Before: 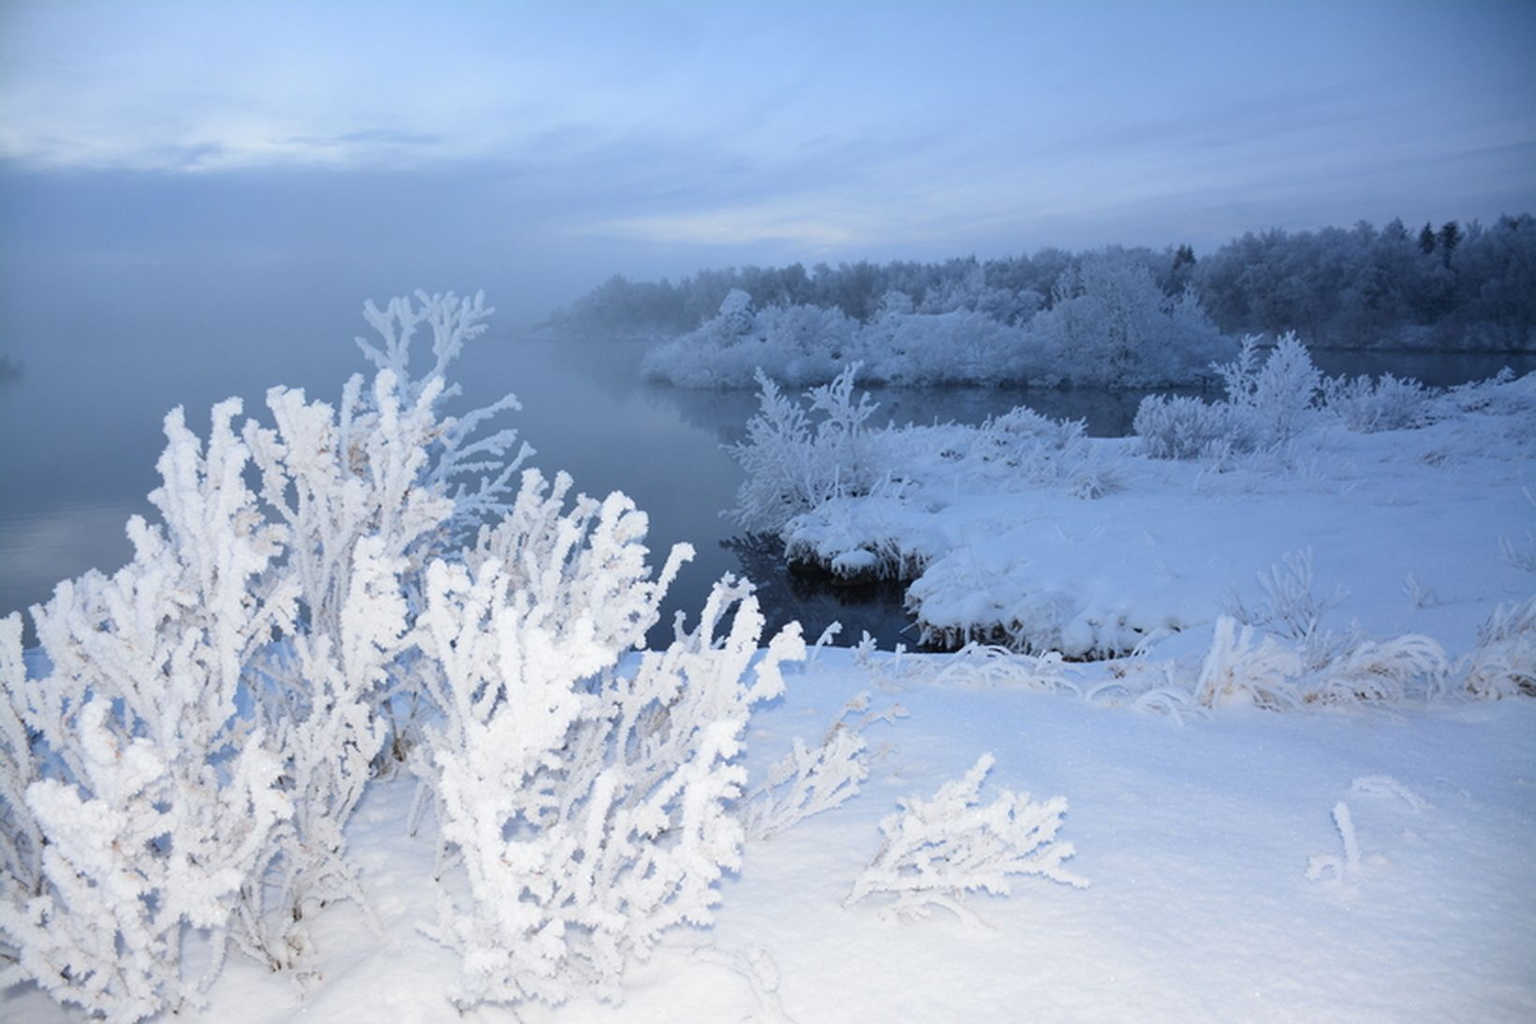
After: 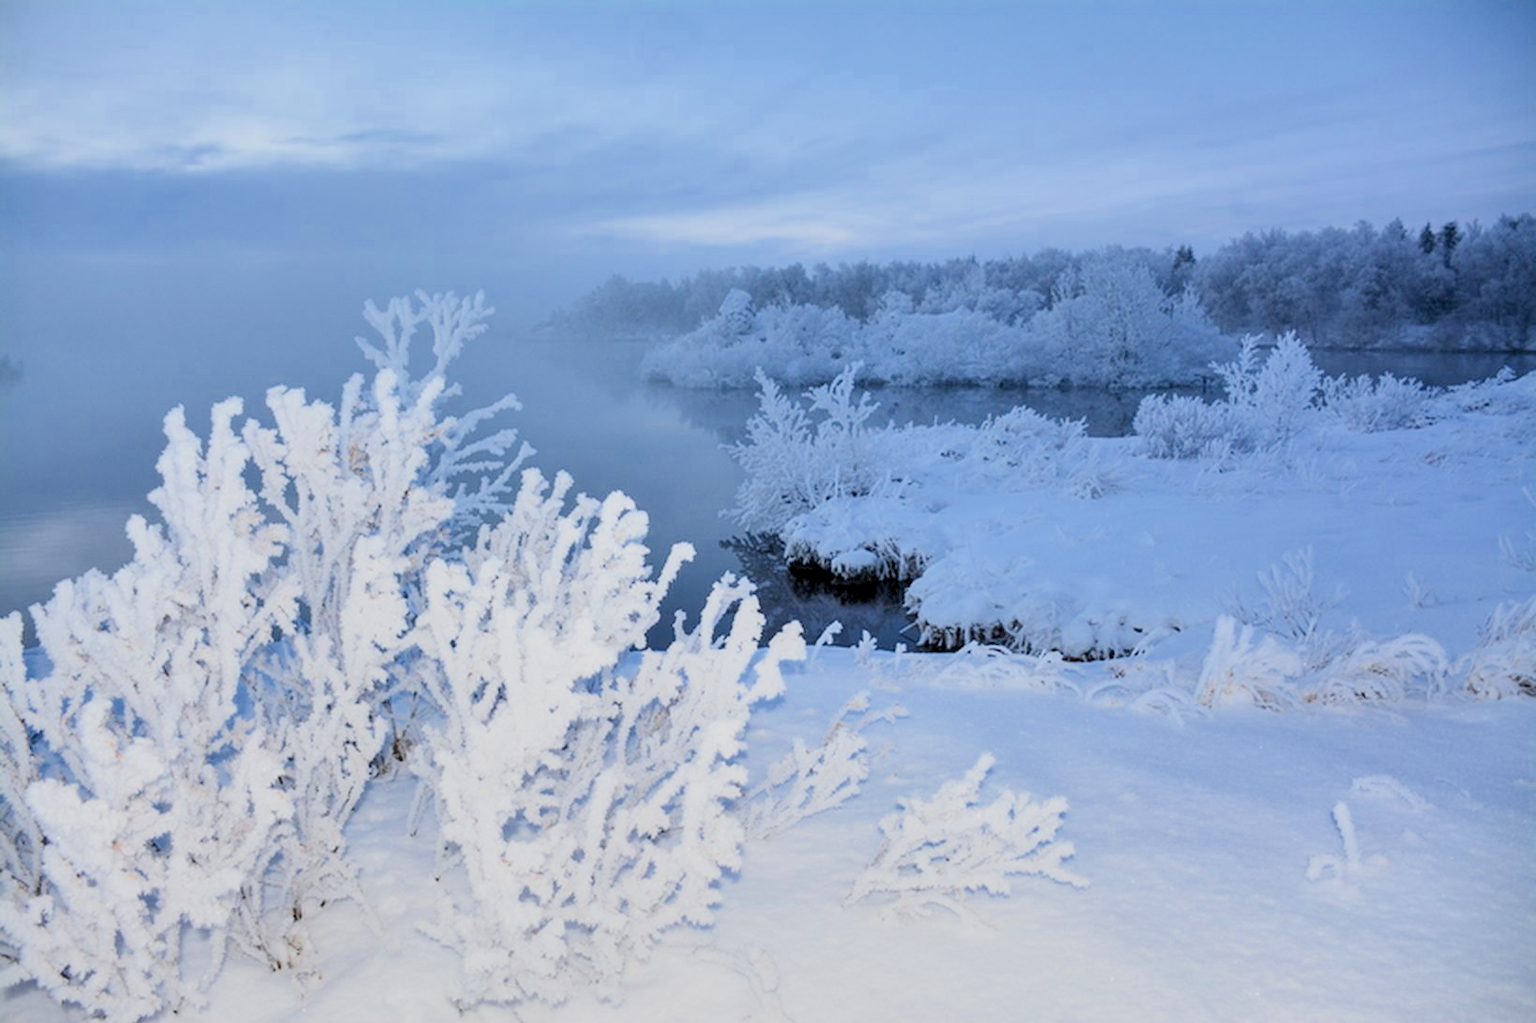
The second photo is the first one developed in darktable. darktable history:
filmic rgb: black relative exposure -6.15 EV, white relative exposure 6.96 EV, hardness 2.23, color science v6 (2022)
exposure: exposure 1.2 EV, compensate highlight preservation false
shadows and highlights: shadows 5, soften with gaussian
local contrast: on, module defaults
